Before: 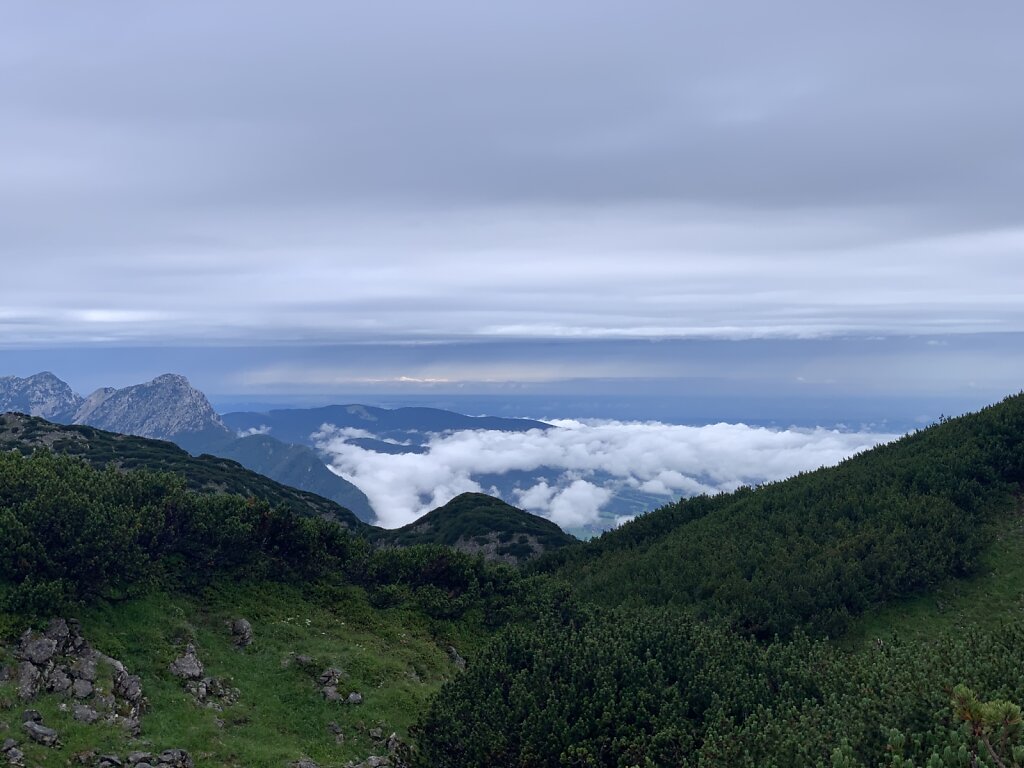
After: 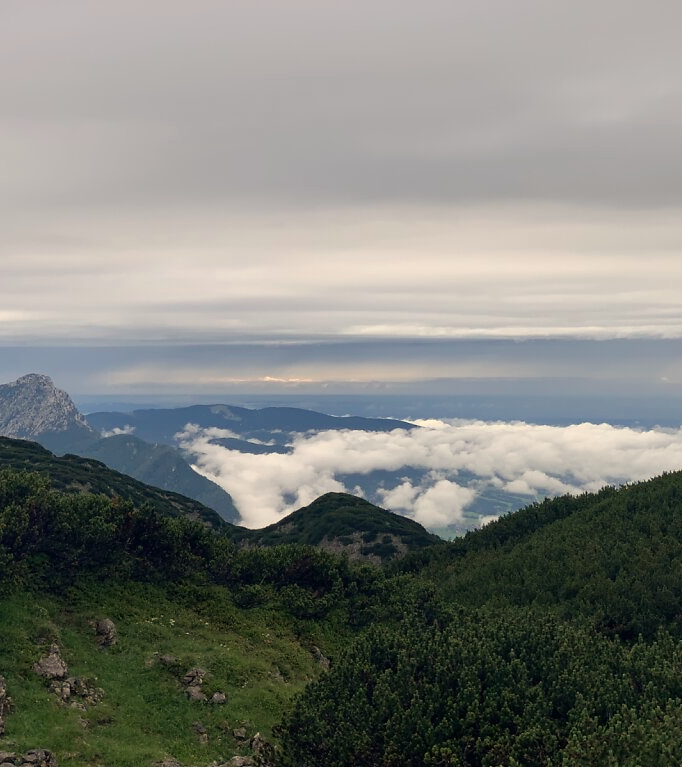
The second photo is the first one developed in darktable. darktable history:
crop and rotate: left 13.342%, right 19.991%
white balance: red 1.123, blue 0.83
